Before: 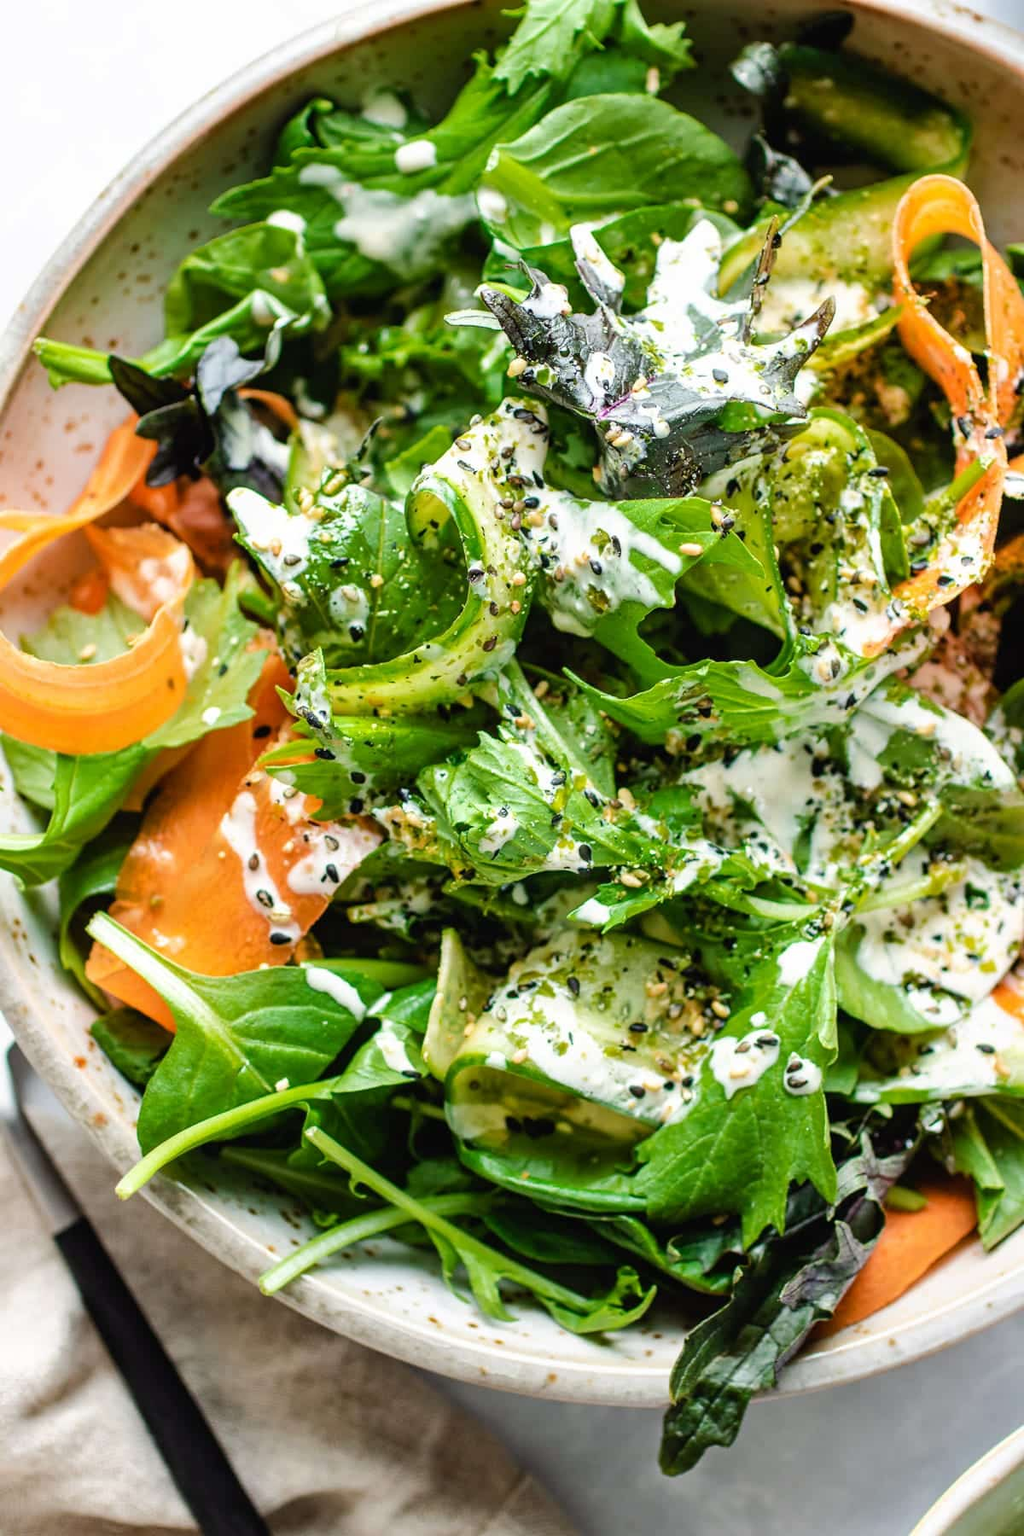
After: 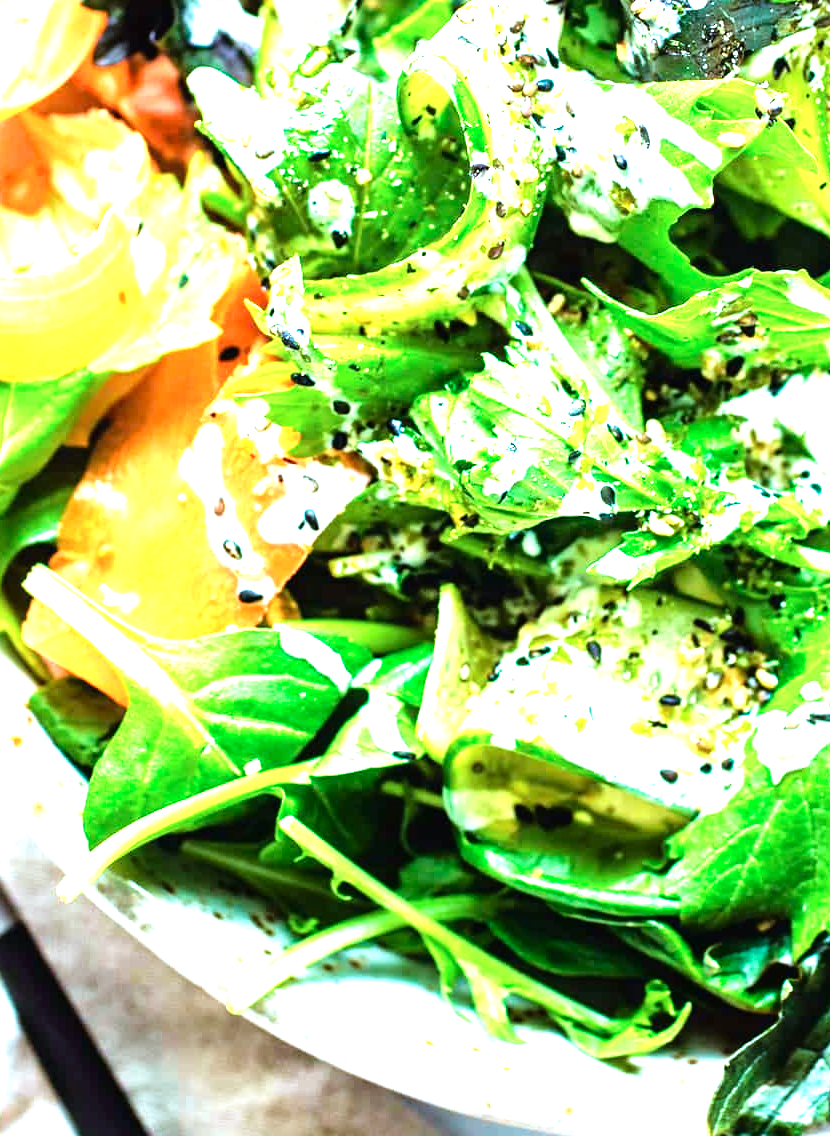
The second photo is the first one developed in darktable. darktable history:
exposure: exposure 1.09 EV, compensate highlight preservation false
crop: left 6.502%, top 28.004%, right 24.254%, bottom 8.841%
velvia: on, module defaults
tone equalizer: -8 EV -0.723 EV, -7 EV -0.737 EV, -6 EV -0.586 EV, -5 EV -0.375 EV, -3 EV 0.404 EV, -2 EV 0.6 EV, -1 EV 0.678 EV, +0 EV 0.72 EV, mask exposure compensation -0.488 EV
contrast brightness saturation: contrast 0.079, saturation 0.202
color correction: highlights a* -9.74, highlights b* -21.77
